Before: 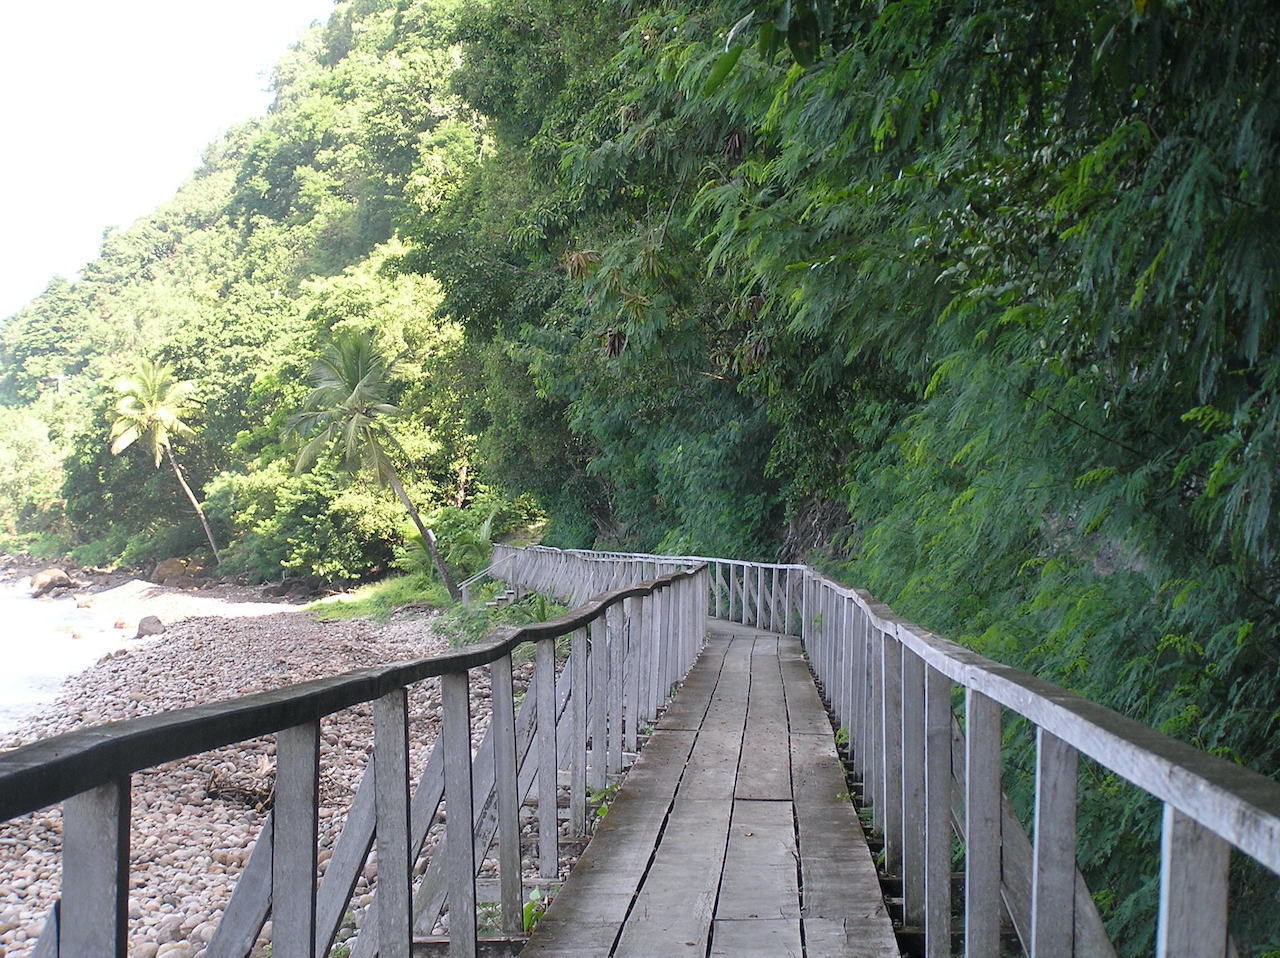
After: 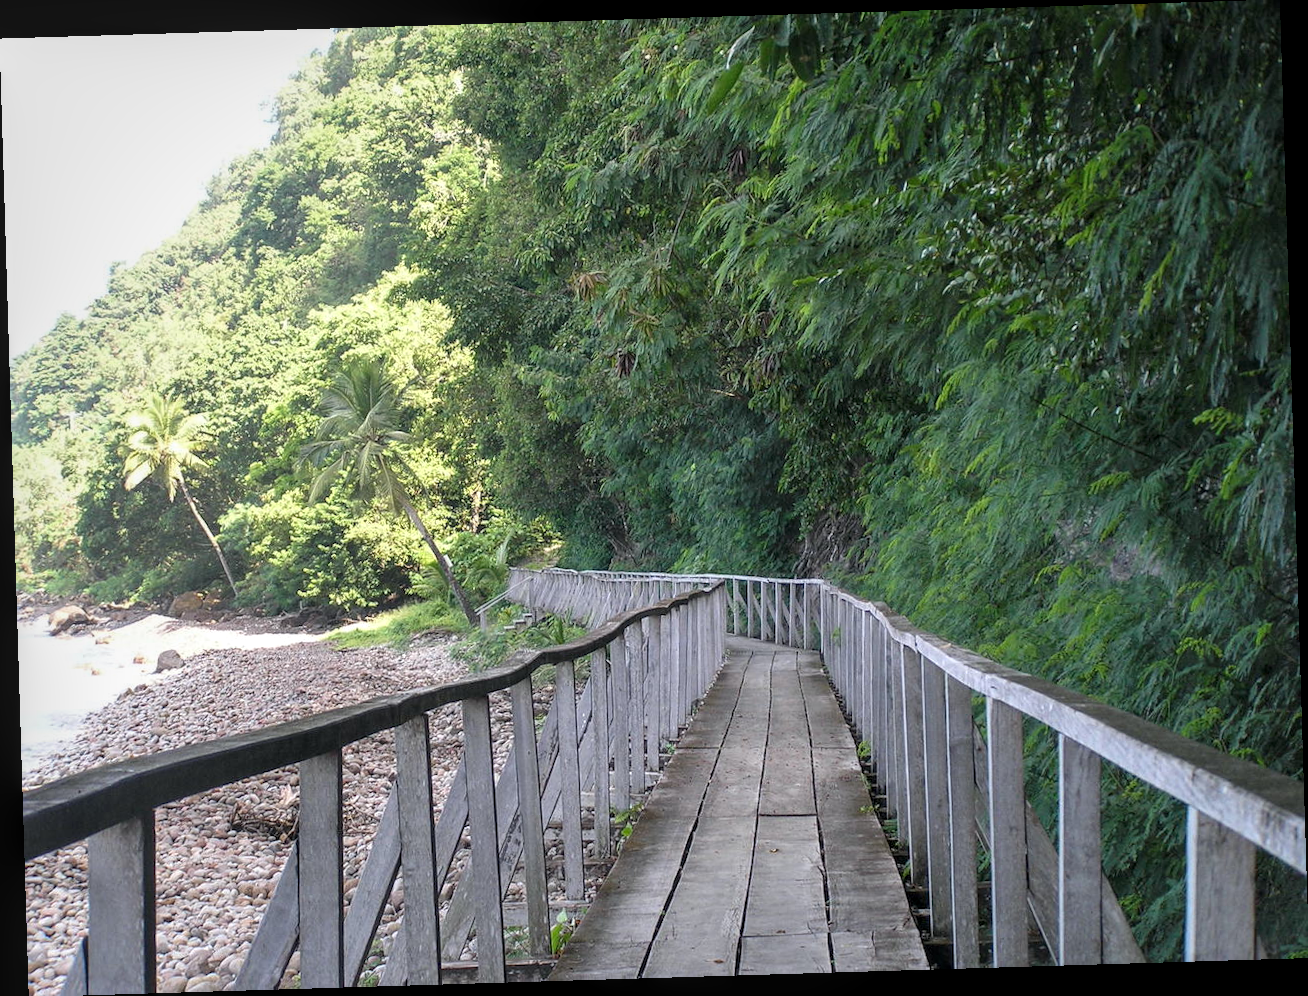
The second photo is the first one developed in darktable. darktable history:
local contrast: on, module defaults
rotate and perspective: rotation -1.75°, automatic cropping off
